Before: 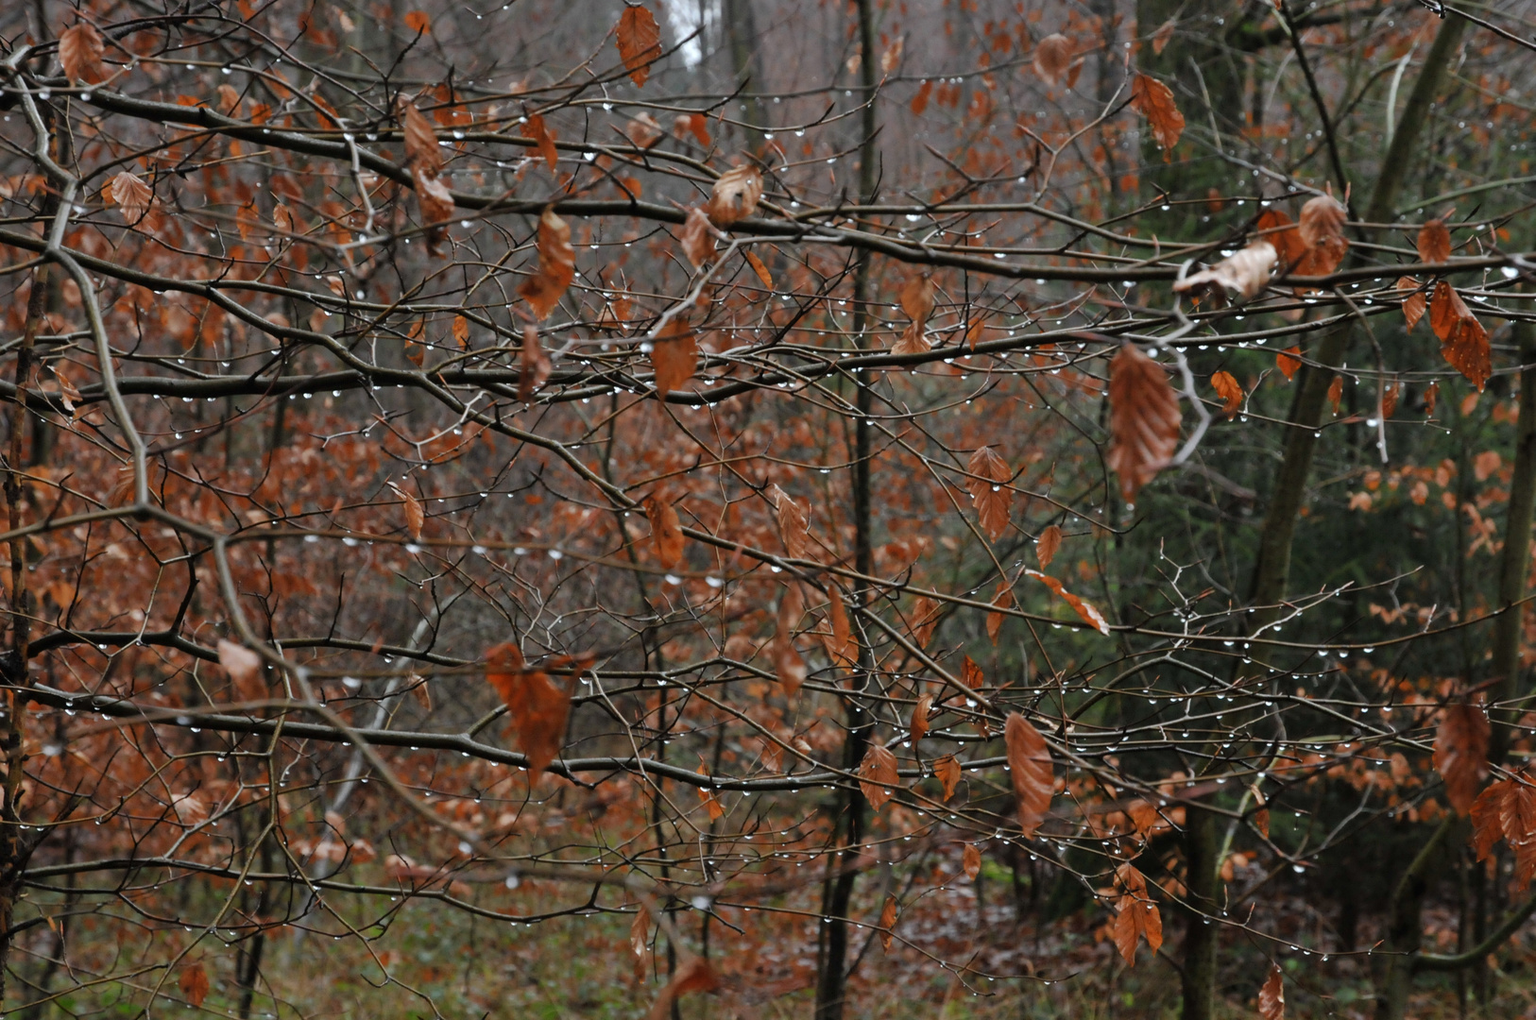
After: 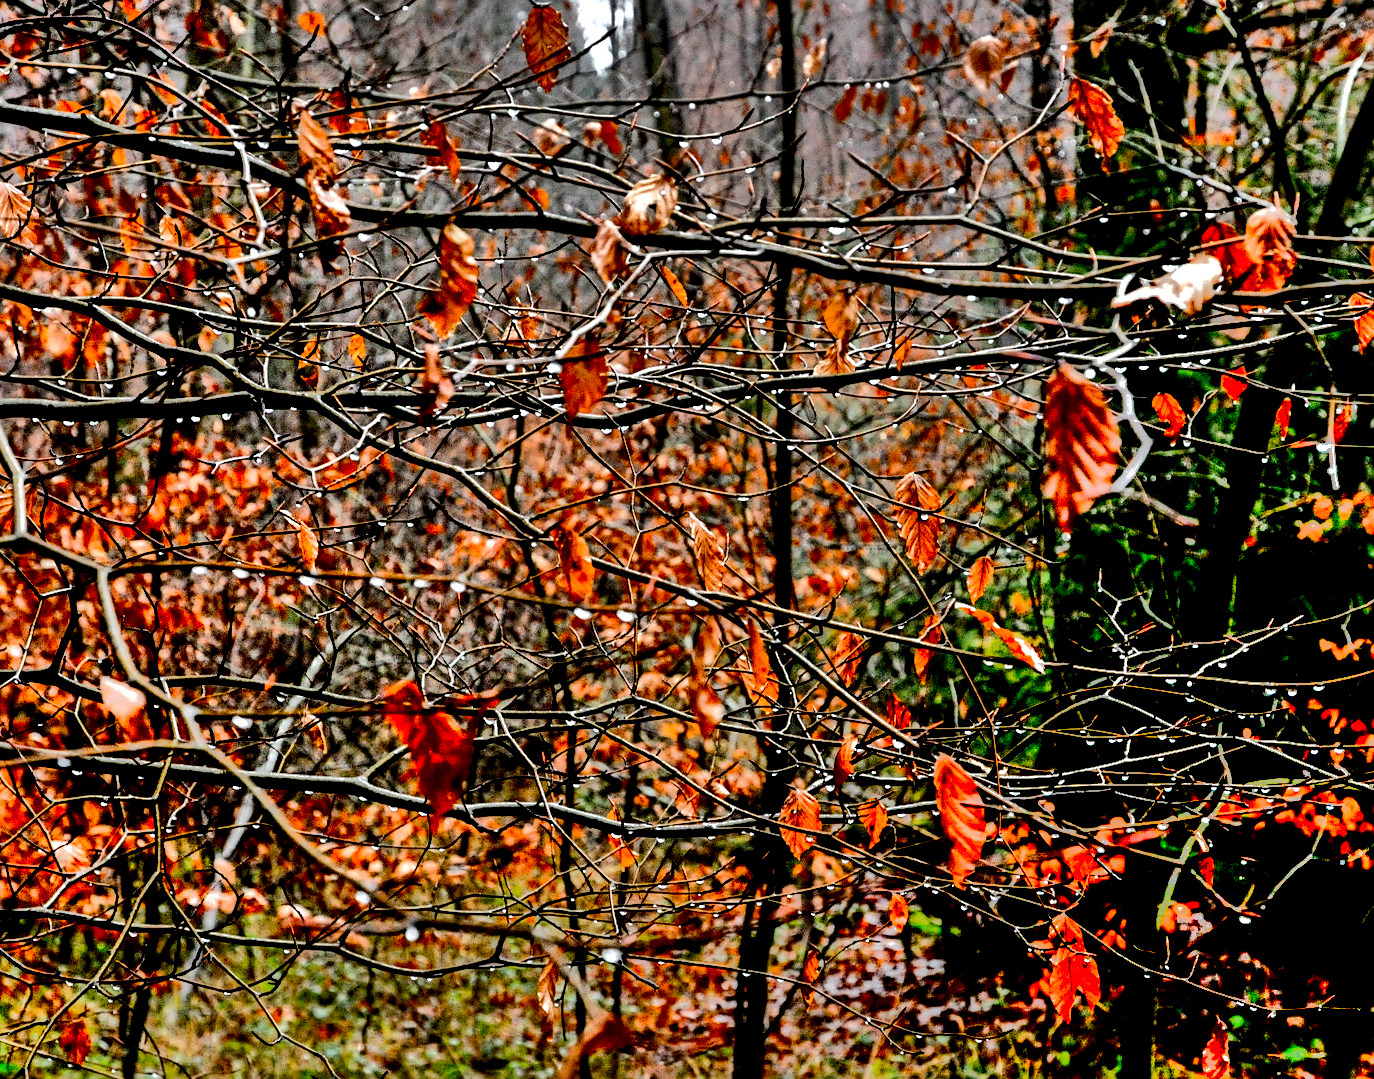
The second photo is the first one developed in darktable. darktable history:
shadows and highlights: shadows 76.05, highlights -25.02, soften with gaussian
local contrast: on, module defaults
exposure: black level correction 0.039, exposure 0.498 EV, compensate highlight preservation false
tone equalizer: -8 EV -1.09 EV, -7 EV -0.972 EV, -6 EV -0.901 EV, -5 EV -0.539 EV, -3 EV 0.561 EV, -2 EV 0.896 EV, -1 EV 0.988 EV, +0 EV 1.08 EV, edges refinement/feathering 500, mask exposure compensation -1.57 EV, preserve details no
crop: left 8.027%, right 7.46%
sharpen: on, module defaults
